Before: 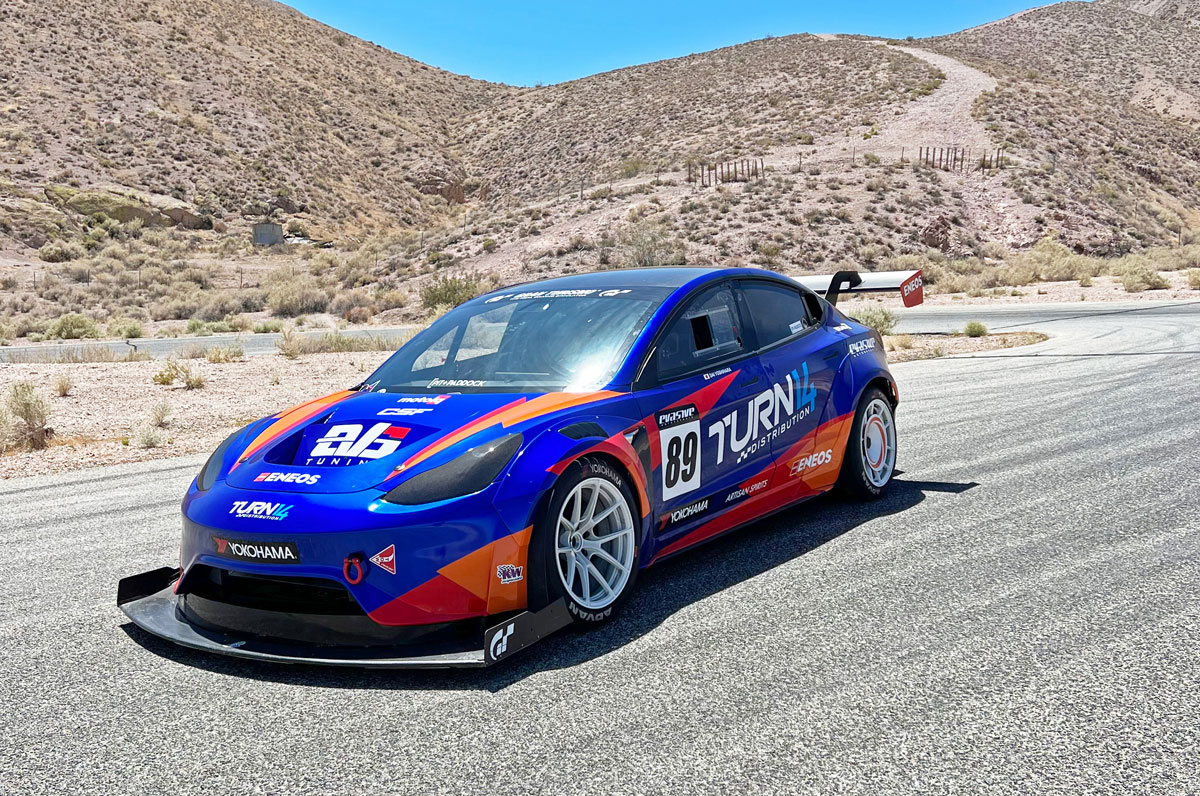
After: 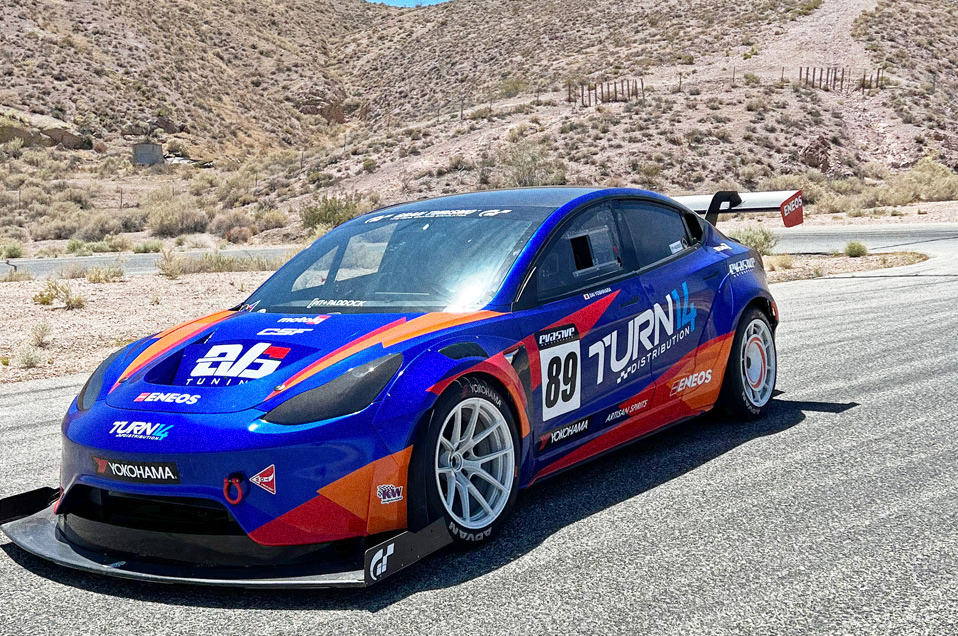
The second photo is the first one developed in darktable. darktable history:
grain: coarseness 0.09 ISO
crop and rotate: left 10.071%, top 10.071%, right 10.02%, bottom 10.02%
